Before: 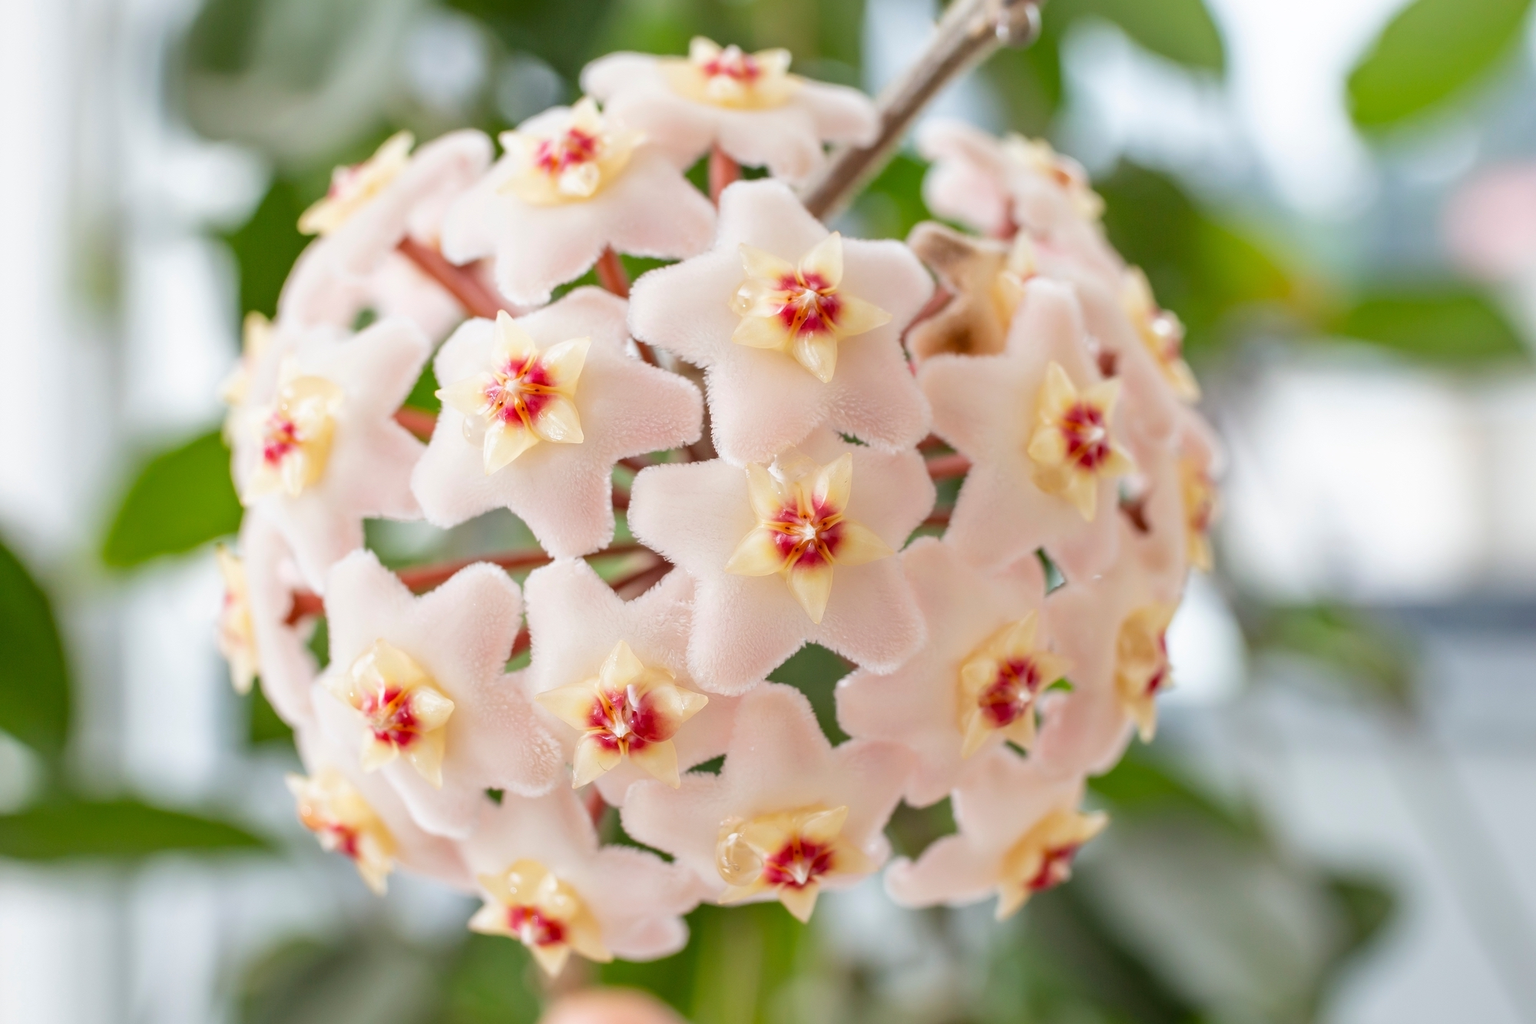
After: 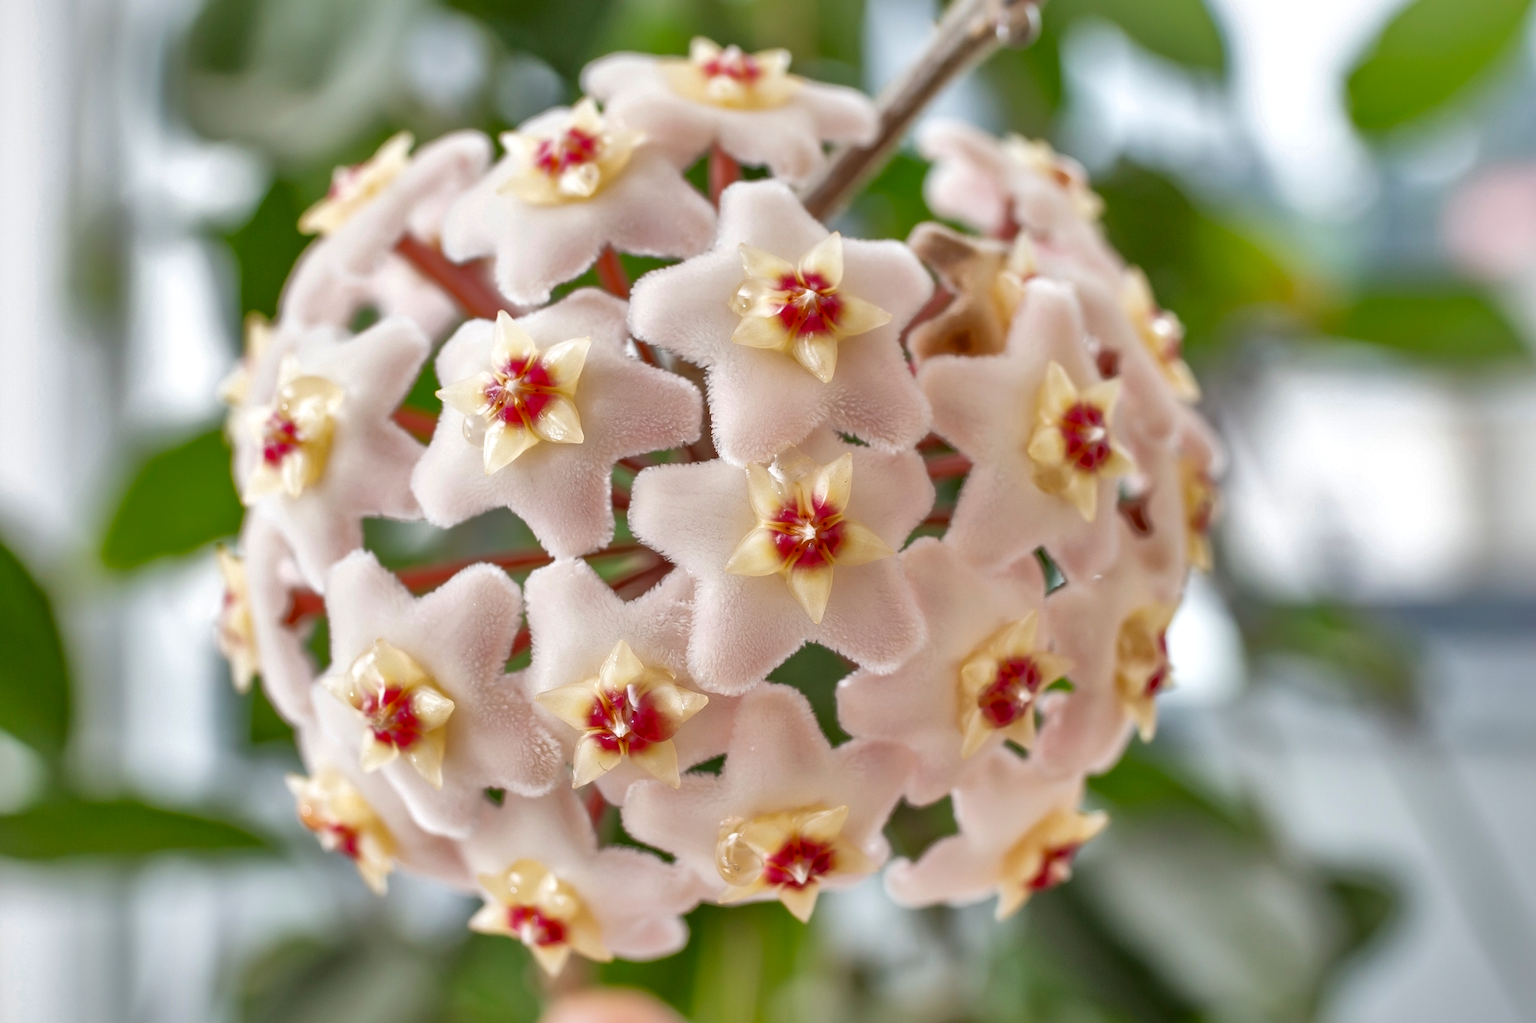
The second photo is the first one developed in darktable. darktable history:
local contrast: mode bilateral grid, contrast 25, coarseness 59, detail 151%, midtone range 0.2
shadows and highlights: shadows 39.64, highlights -60.08
